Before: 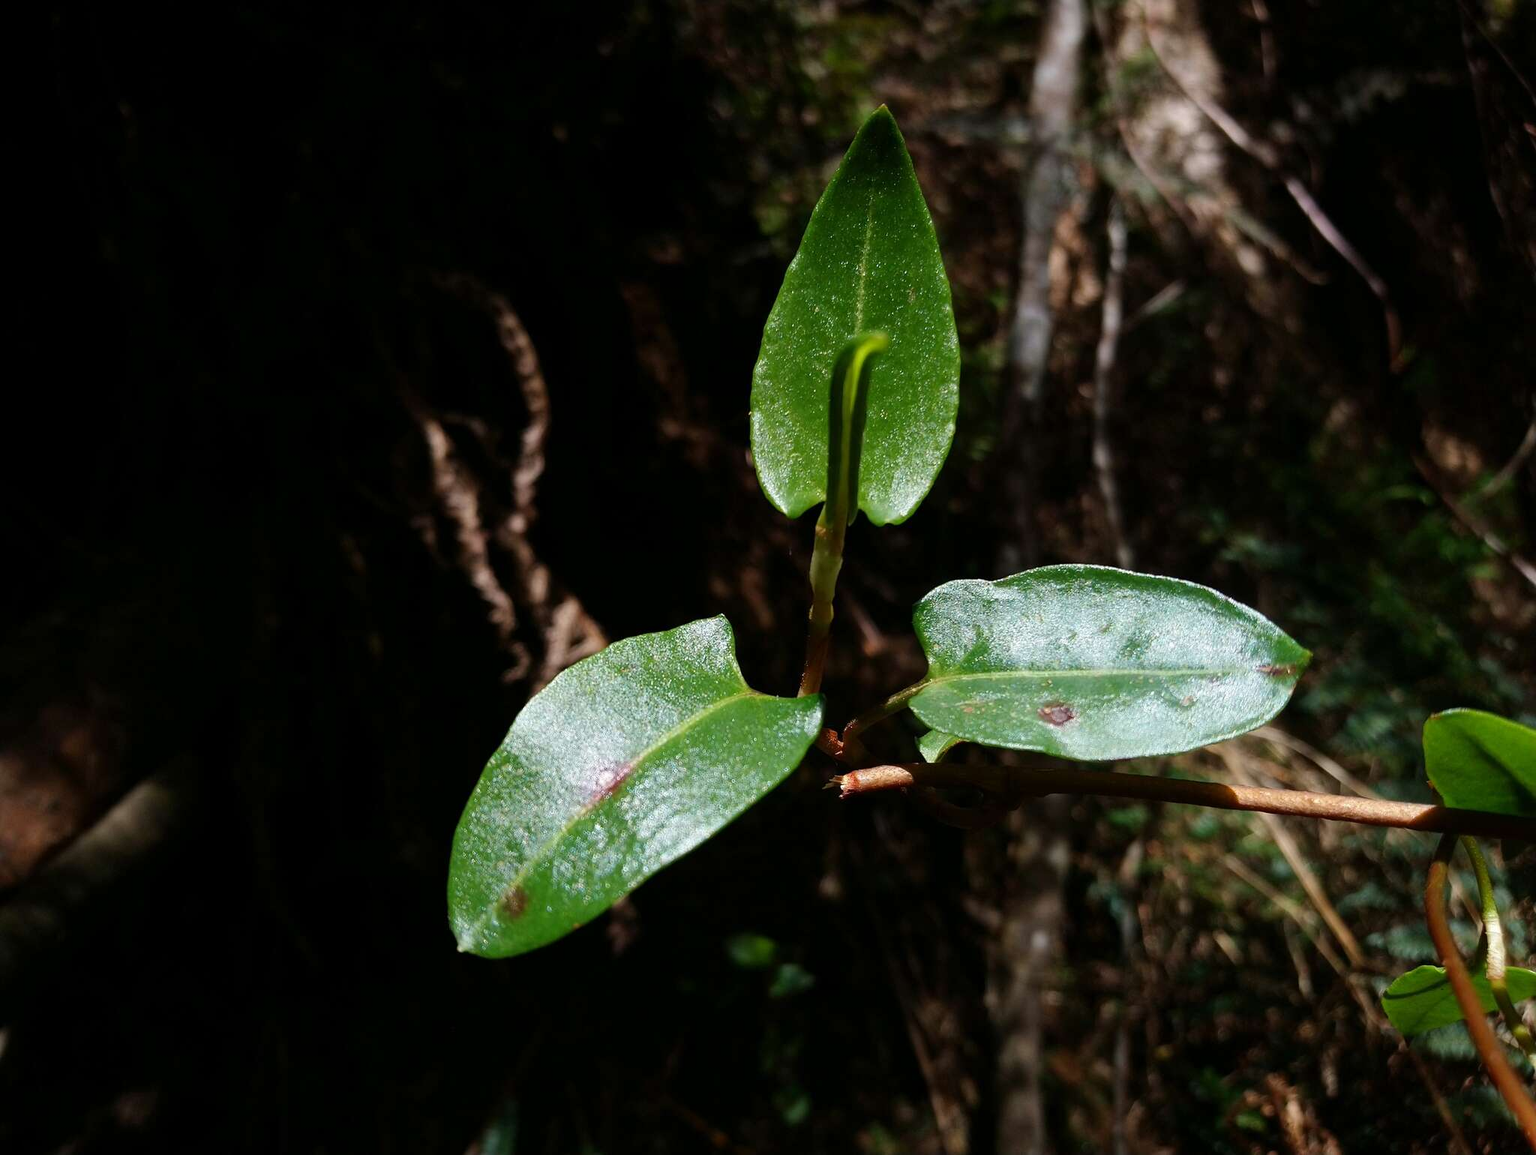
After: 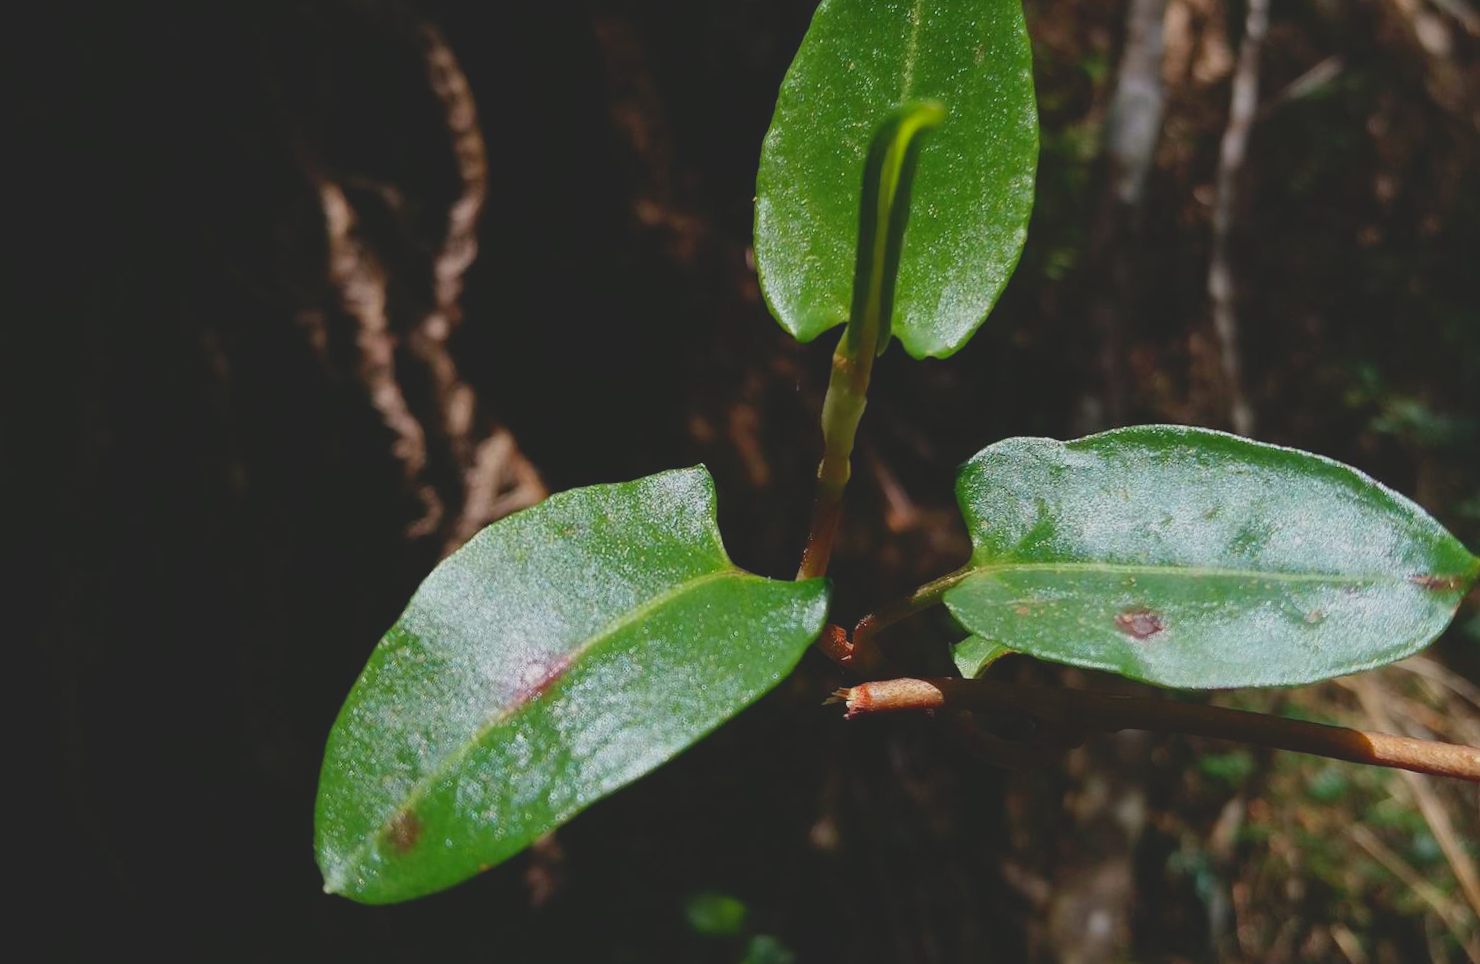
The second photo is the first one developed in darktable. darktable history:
contrast brightness saturation: contrast -0.28
crop and rotate: angle -3.37°, left 9.79%, top 20.73%, right 12.42%, bottom 11.82%
